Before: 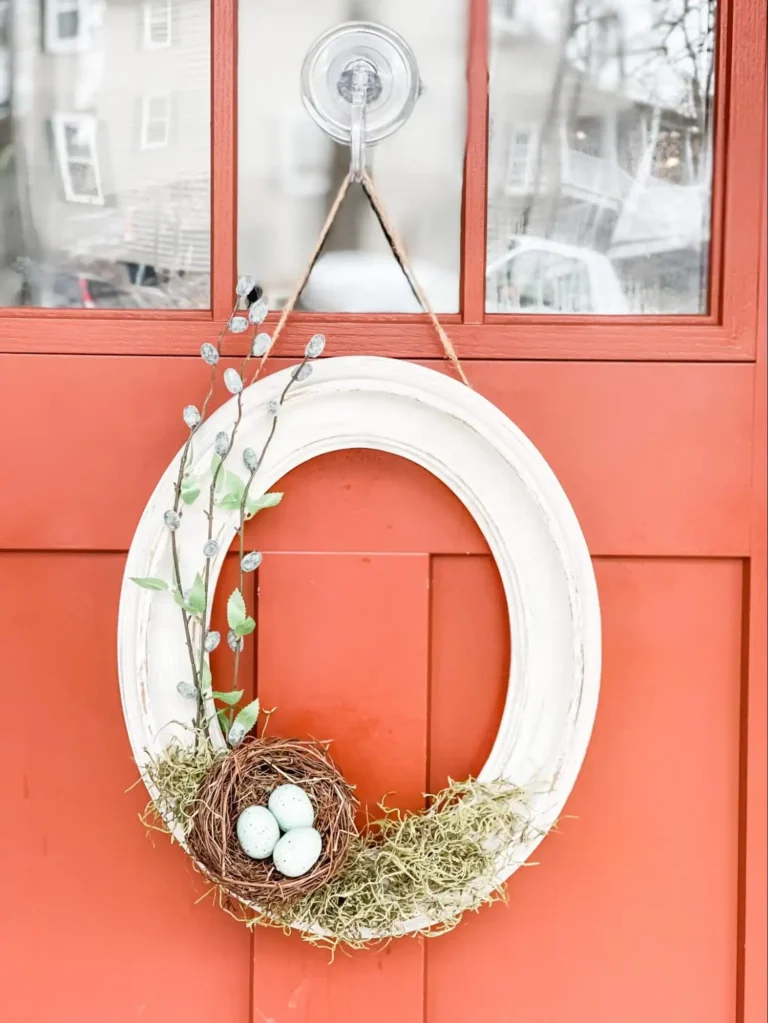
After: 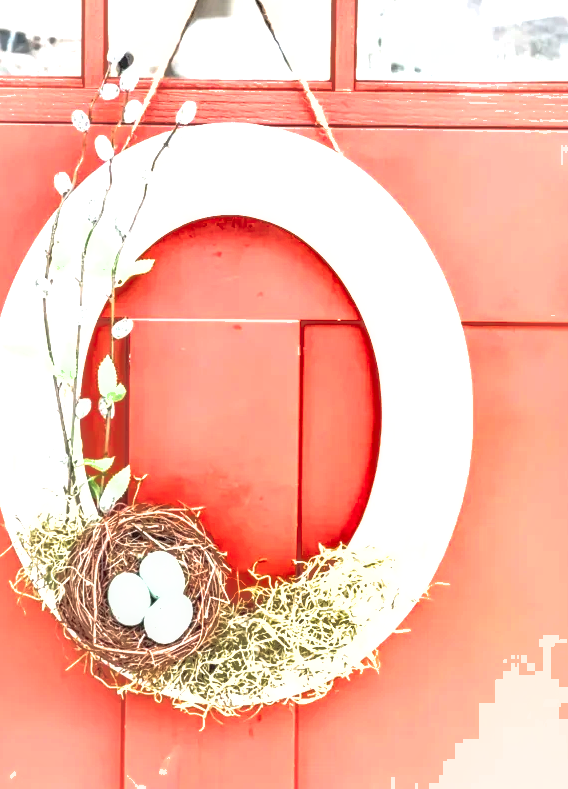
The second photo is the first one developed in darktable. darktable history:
exposure: black level correction 0, exposure 1.2 EV, compensate exposure bias true, compensate highlight preservation false
crop: left 16.871%, top 22.857%, right 9.116%
color balance: input saturation 100.43%, contrast fulcrum 14.22%, output saturation 70.41%
local contrast: on, module defaults
shadows and highlights: shadows 40, highlights -60
contrast brightness saturation: contrast 0.2, brightness 0.16, saturation 0.22
